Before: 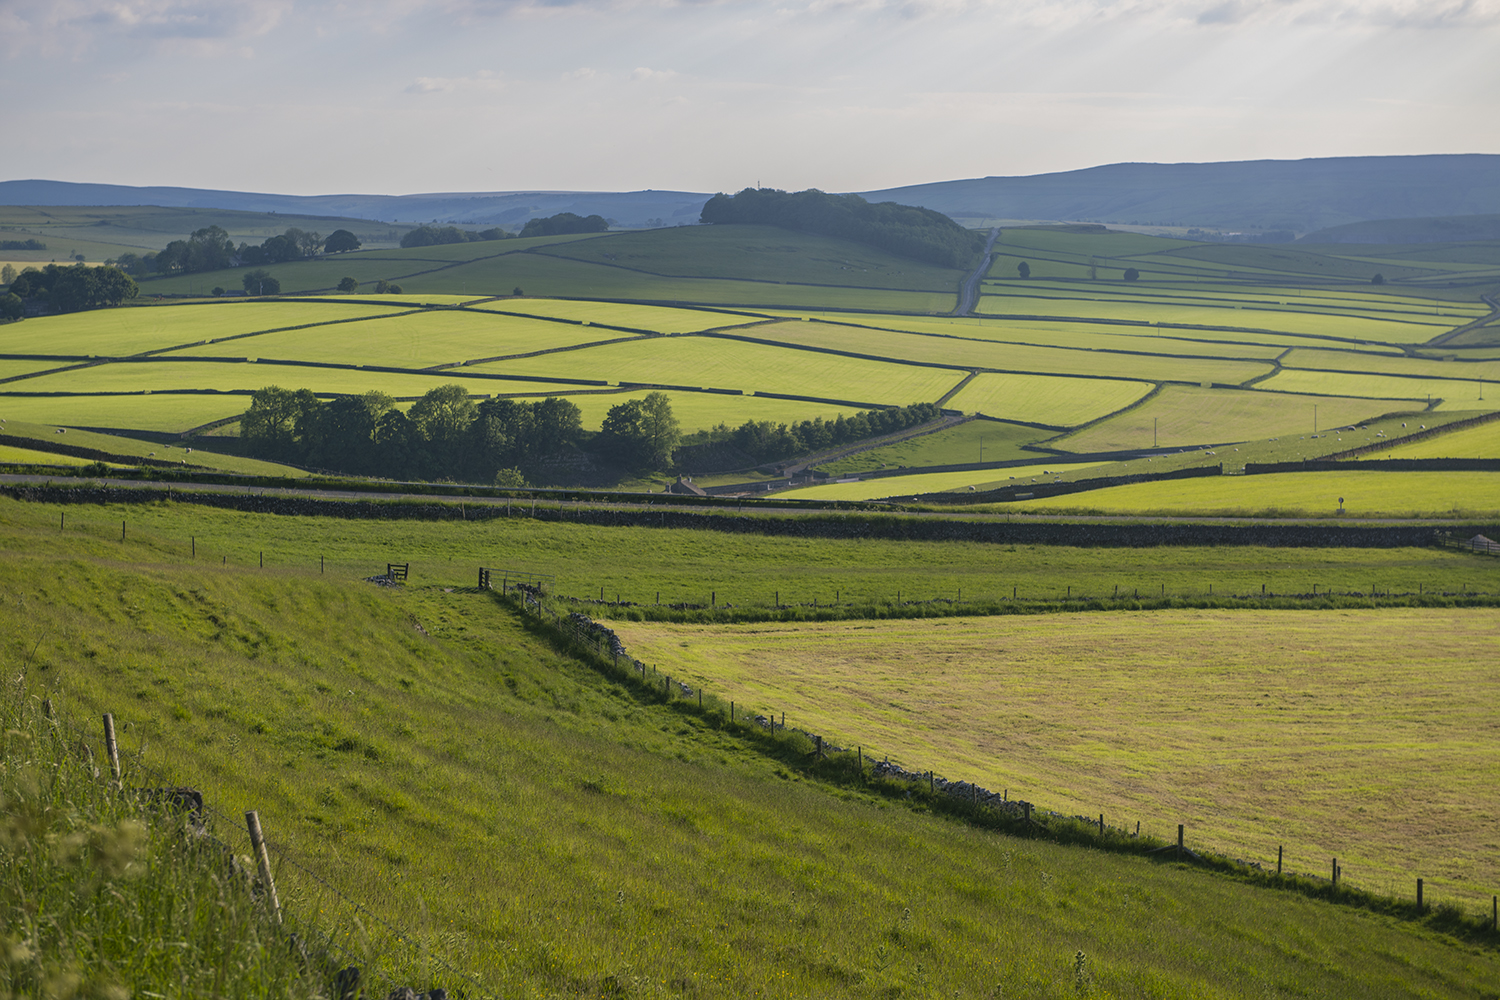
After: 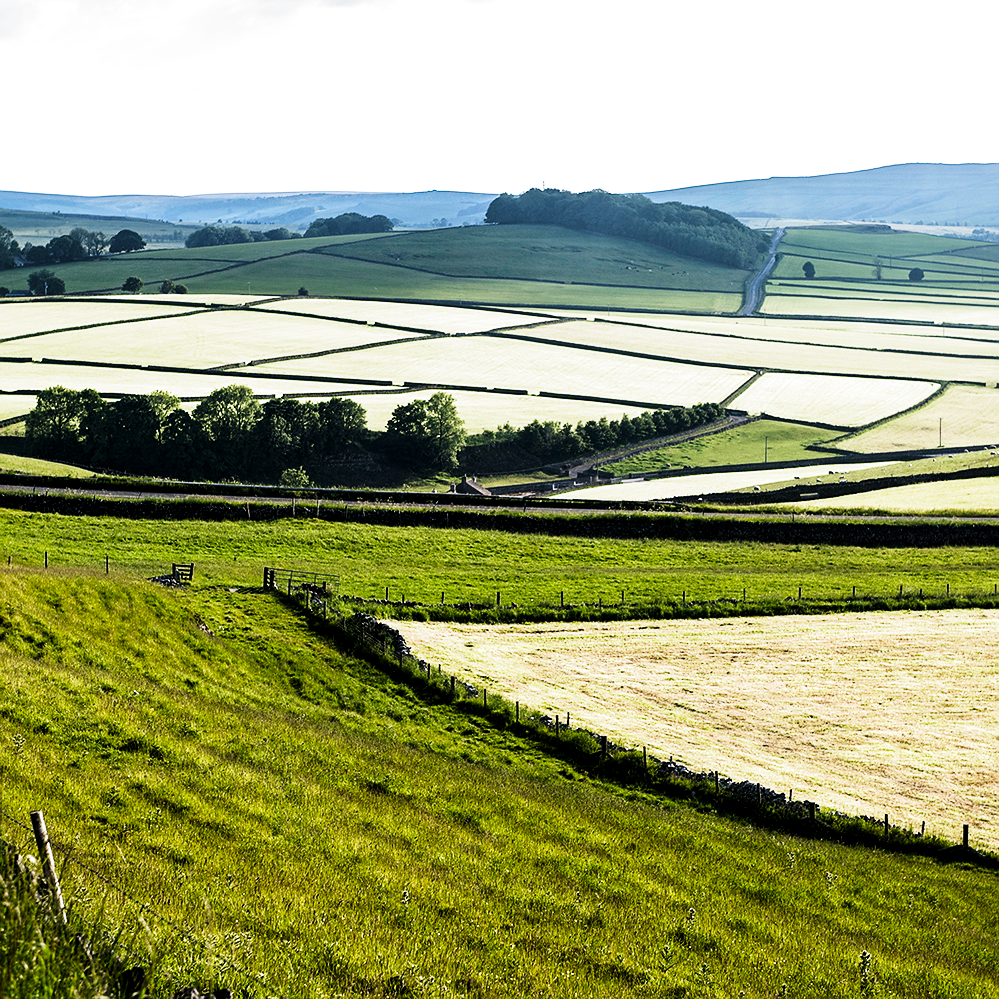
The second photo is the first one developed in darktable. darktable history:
tone curve: curves: ch0 [(0, 0) (0.042, 0.01) (0.223, 0.123) (0.59, 0.574) (0.802, 0.868) (1, 1)], color space Lab, linked channels, preserve colors none
filmic rgb: black relative exposure -6.43 EV, white relative exposure 2.43 EV, threshold 3 EV, hardness 5.27, latitude 0.1%, contrast 1.425, highlights saturation mix 2%, preserve chrominance no, color science v5 (2021), contrast in shadows safe, contrast in highlights safe, enable highlight reconstruction true
sharpen: radius 1, threshold 1
crop and rotate: left 14.385%, right 18.948%
rgb levels: preserve colors max RGB
tone equalizer: -8 EV -0.417 EV, -7 EV -0.389 EV, -6 EV -0.333 EV, -5 EV -0.222 EV, -3 EV 0.222 EV, -2 EV 0.333 EV, -1 EV 0.389 EV, +0 EV 0.417 EV, edges refinement/feathering 500, mask exposure compensation -1.57 EV, preserve details no
exposure: exposure 0.6 EV, compensate highlight preservation false
local contrast: highlights 100%, shadows 100%, detail 120%, midtone range 0.2
